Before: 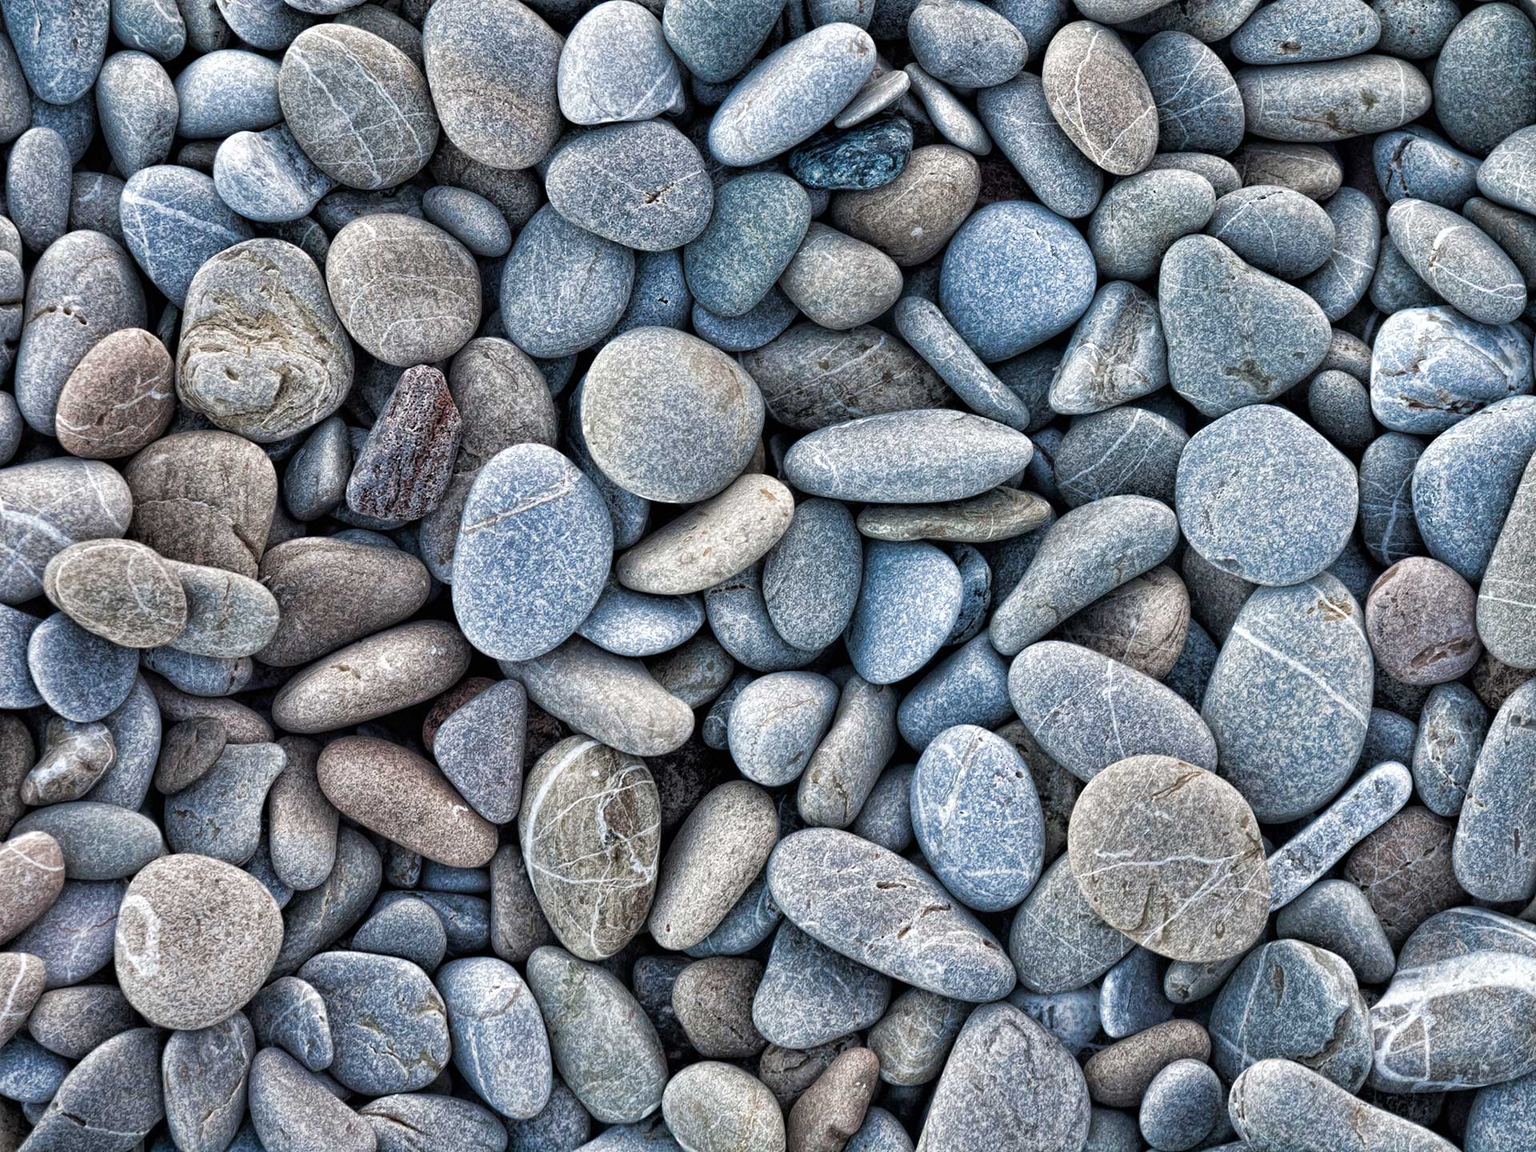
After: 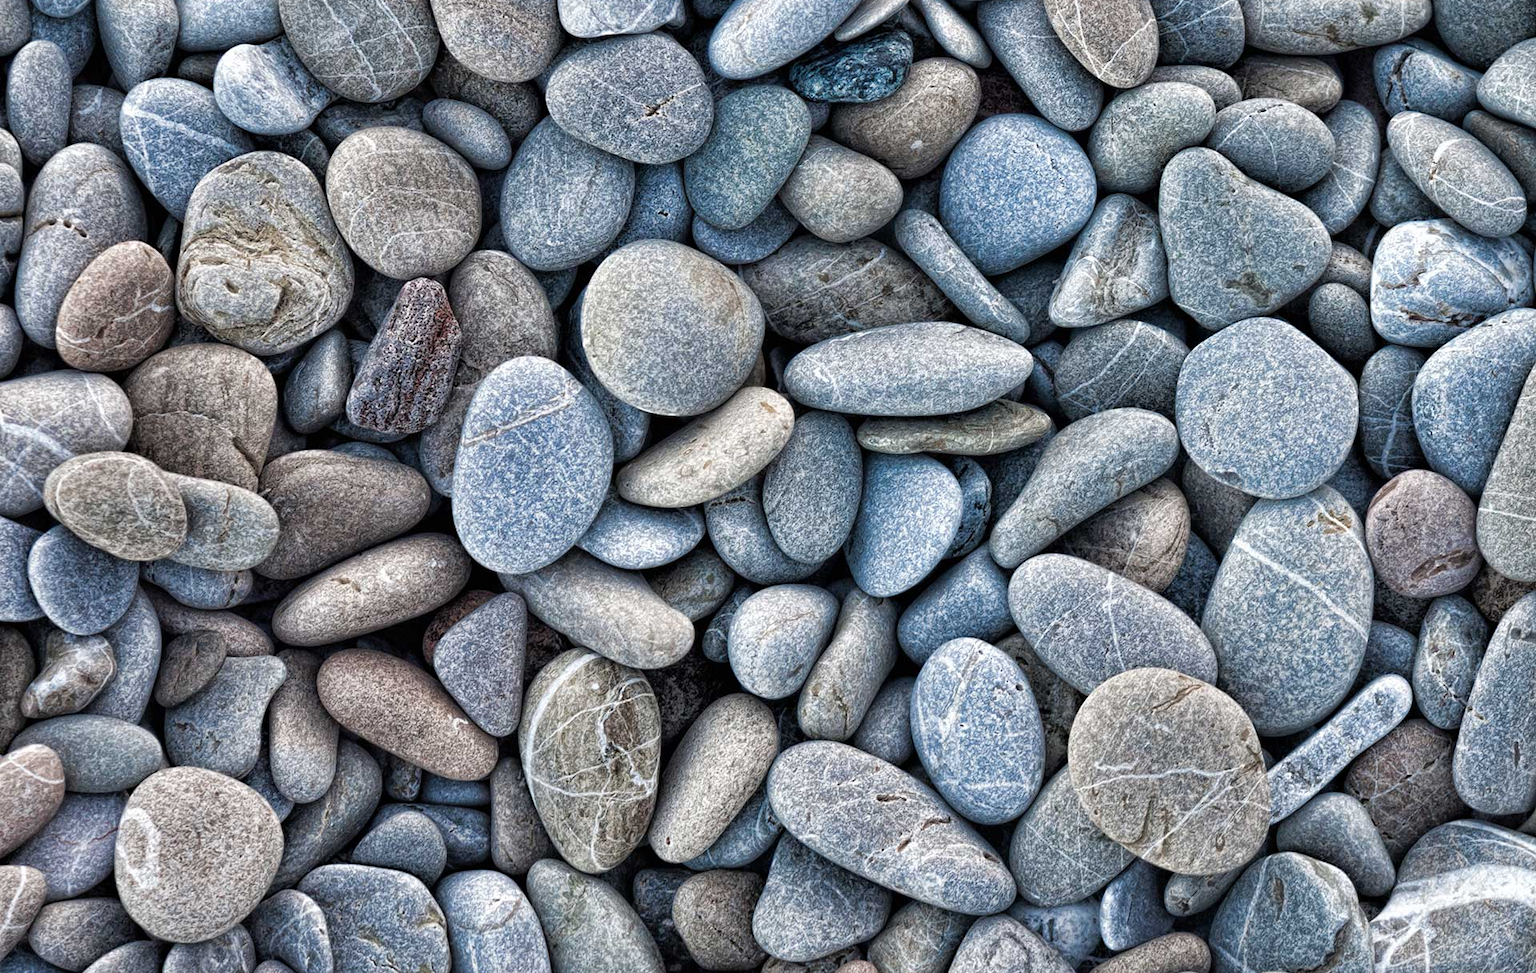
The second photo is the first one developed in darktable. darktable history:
crop: top 7.584%, bottom 7.853%
